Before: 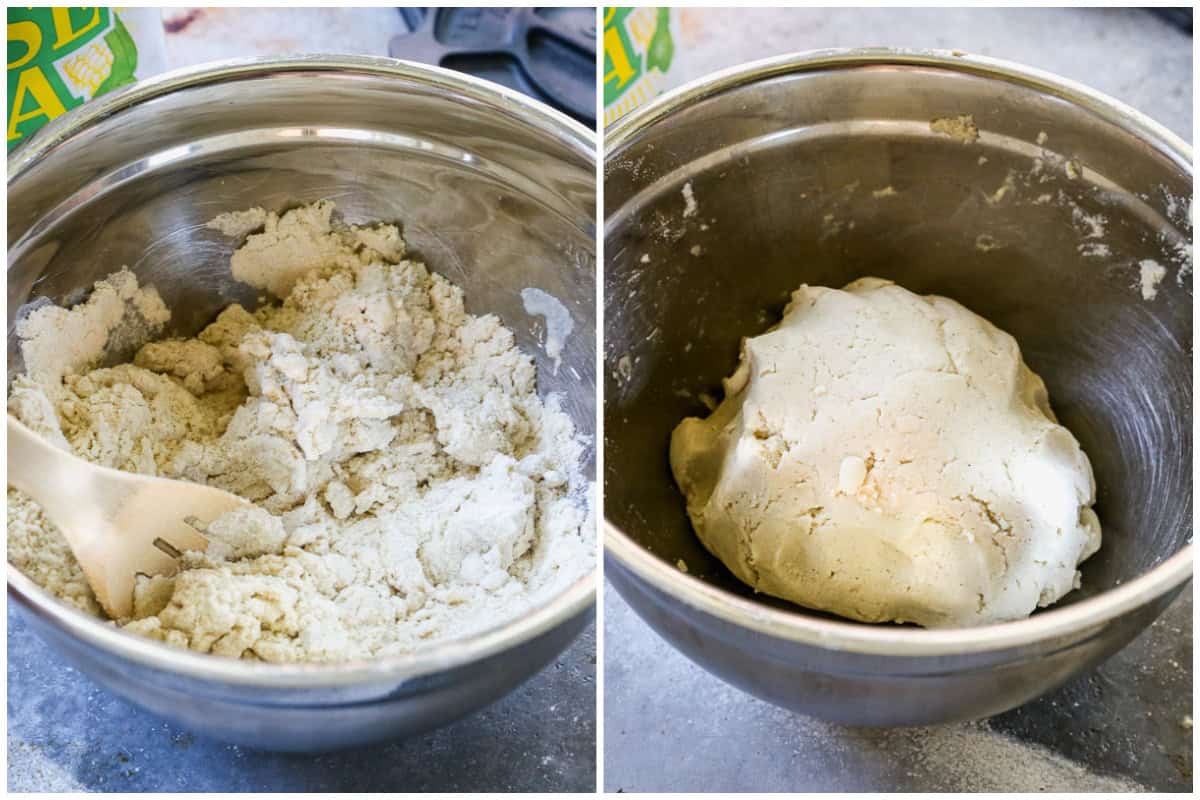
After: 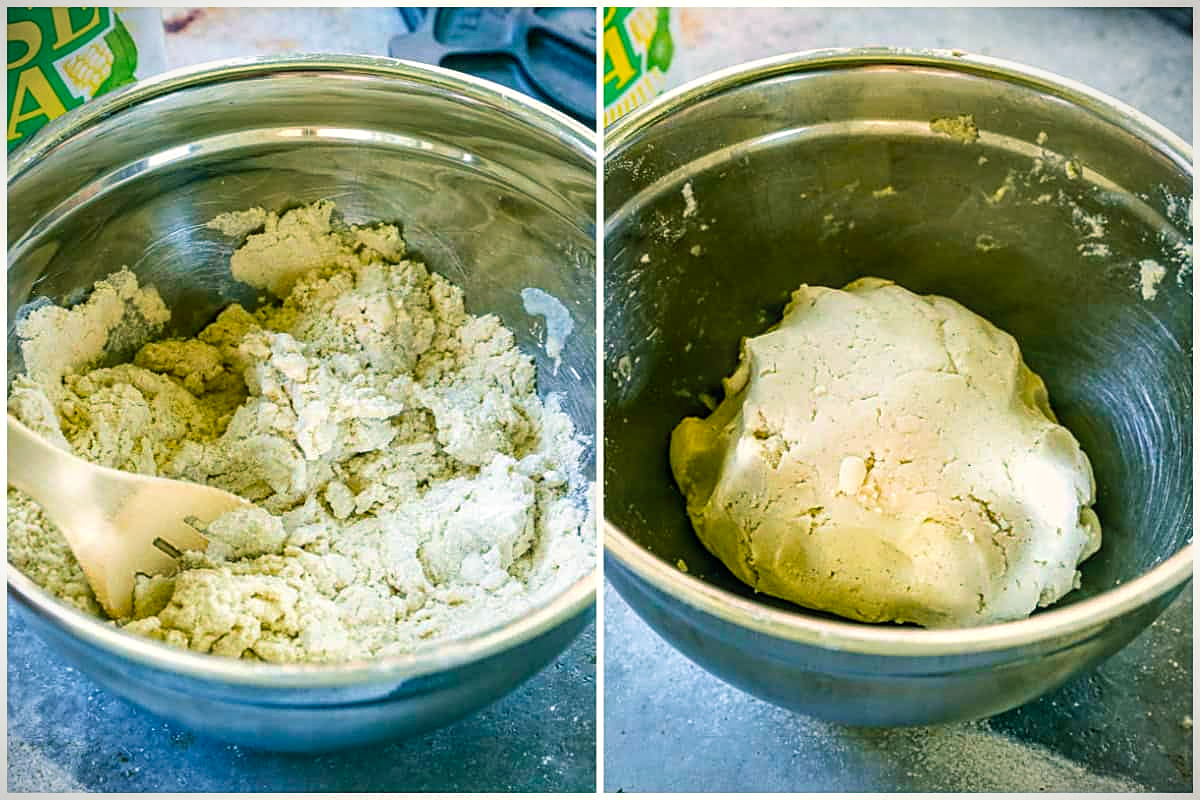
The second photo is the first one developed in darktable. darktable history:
color balance rgb: power › chroma 2.139%, power › hue 167.86°, highlights gain › chroma 2.08%, highlights gain › hue 73.21°, perceptual saturation grading › global saturation 30.621%, perceptual brilliance grading › global brilliance 2.557%, global vibrance 20%
sharpen: on, module defaults
local contrast: on, module defaults
velvia: on, module defaults
vignetting: fall-off start 100.01%, width/height ratio 1.308
